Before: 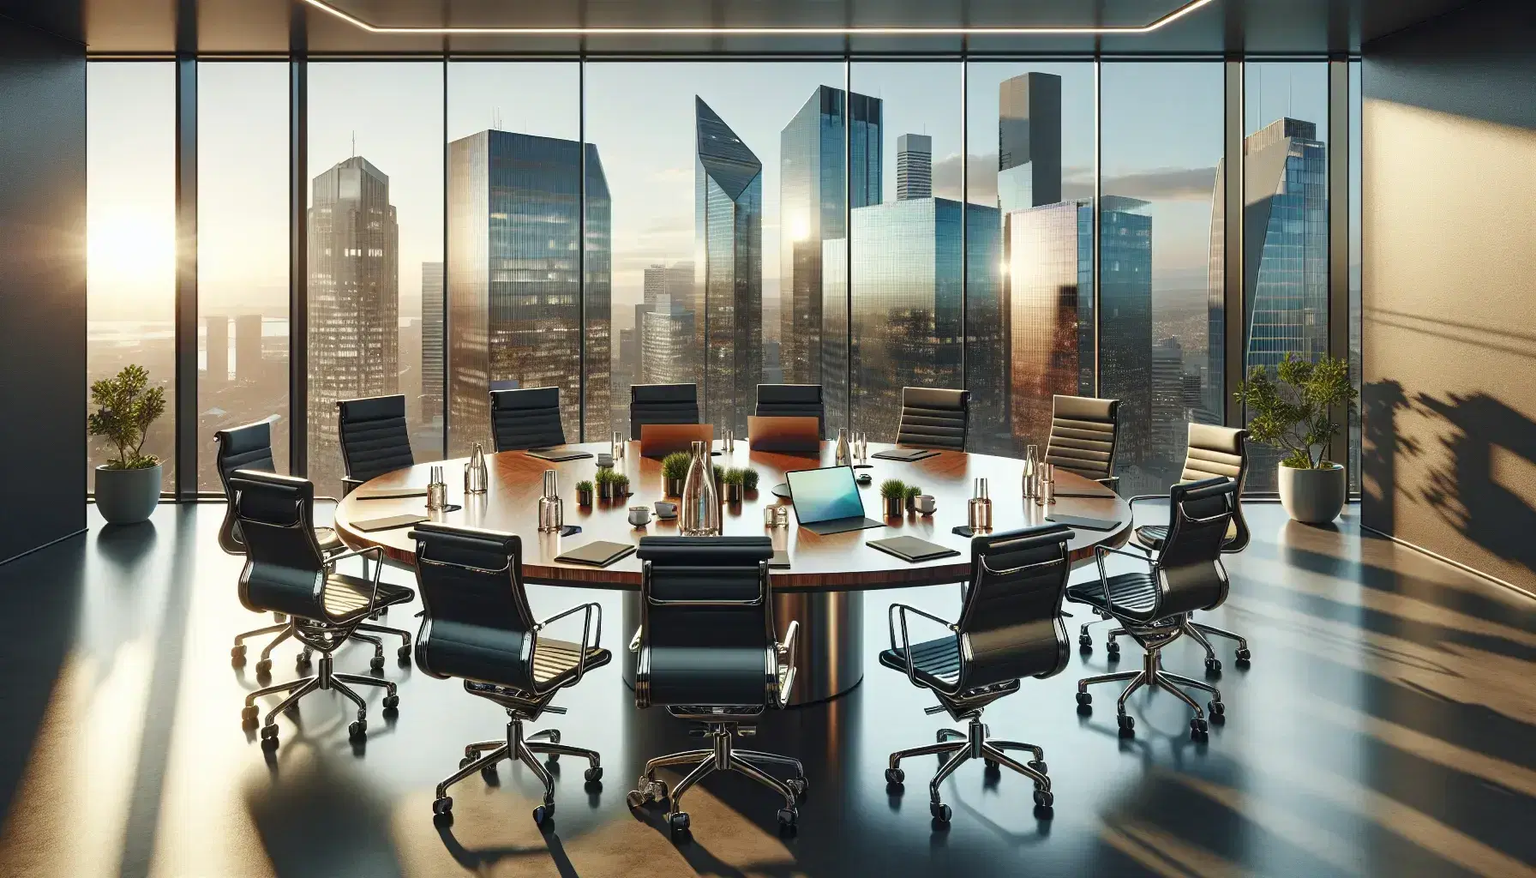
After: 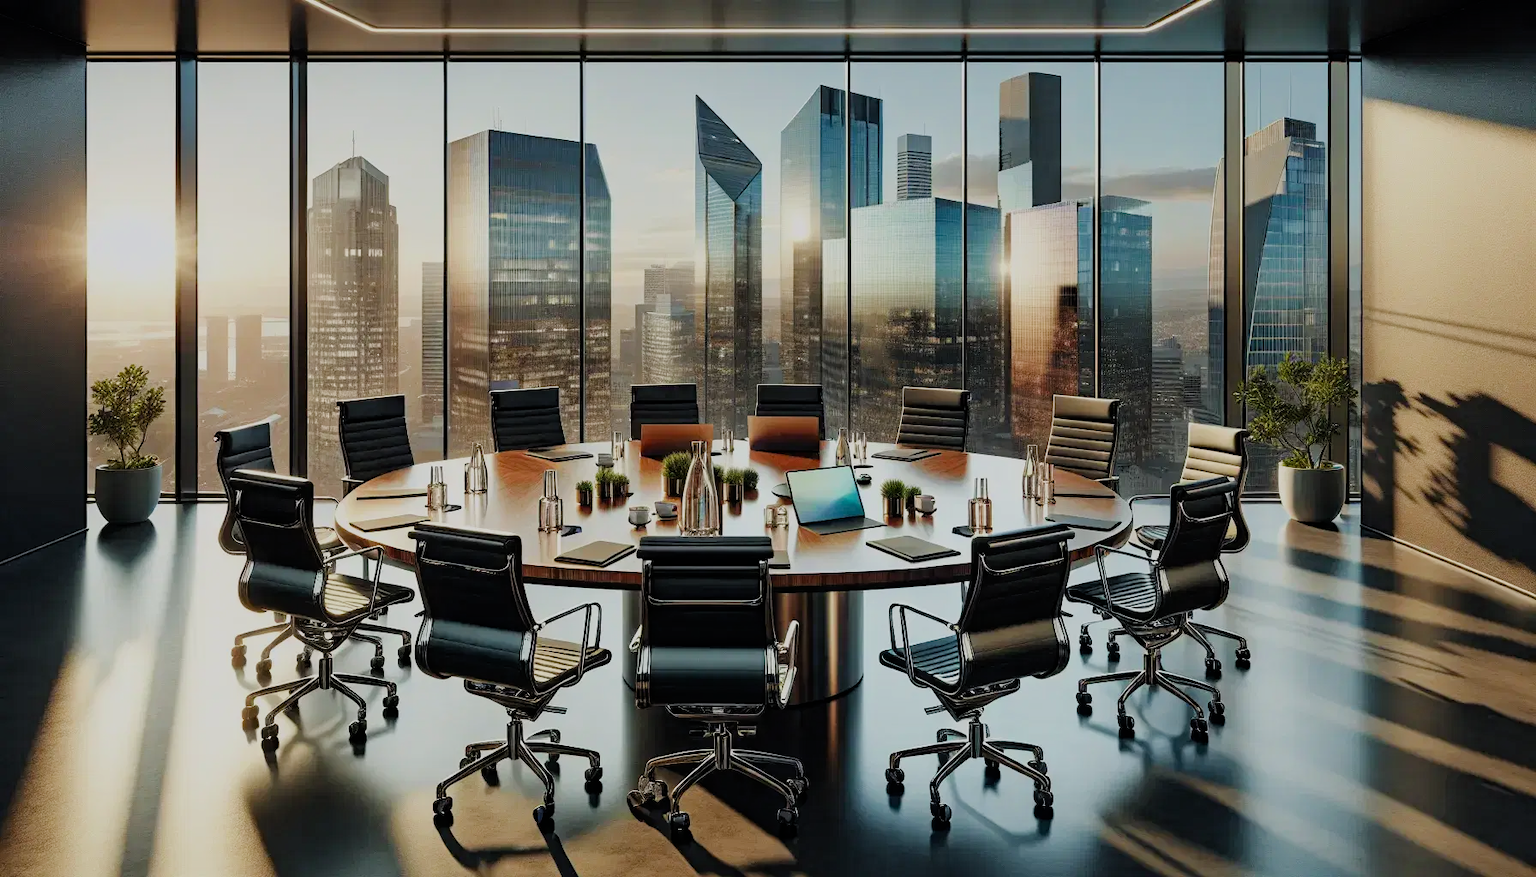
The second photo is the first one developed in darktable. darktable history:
filmic rgb: black relative exposure -6.68 EV, white relative exposure 4.56 EV, hardness 3.25
haze removal: compatibility mode true, adaptive false
exposure: exposure -0.064 EV, compensate highlight preservation false
